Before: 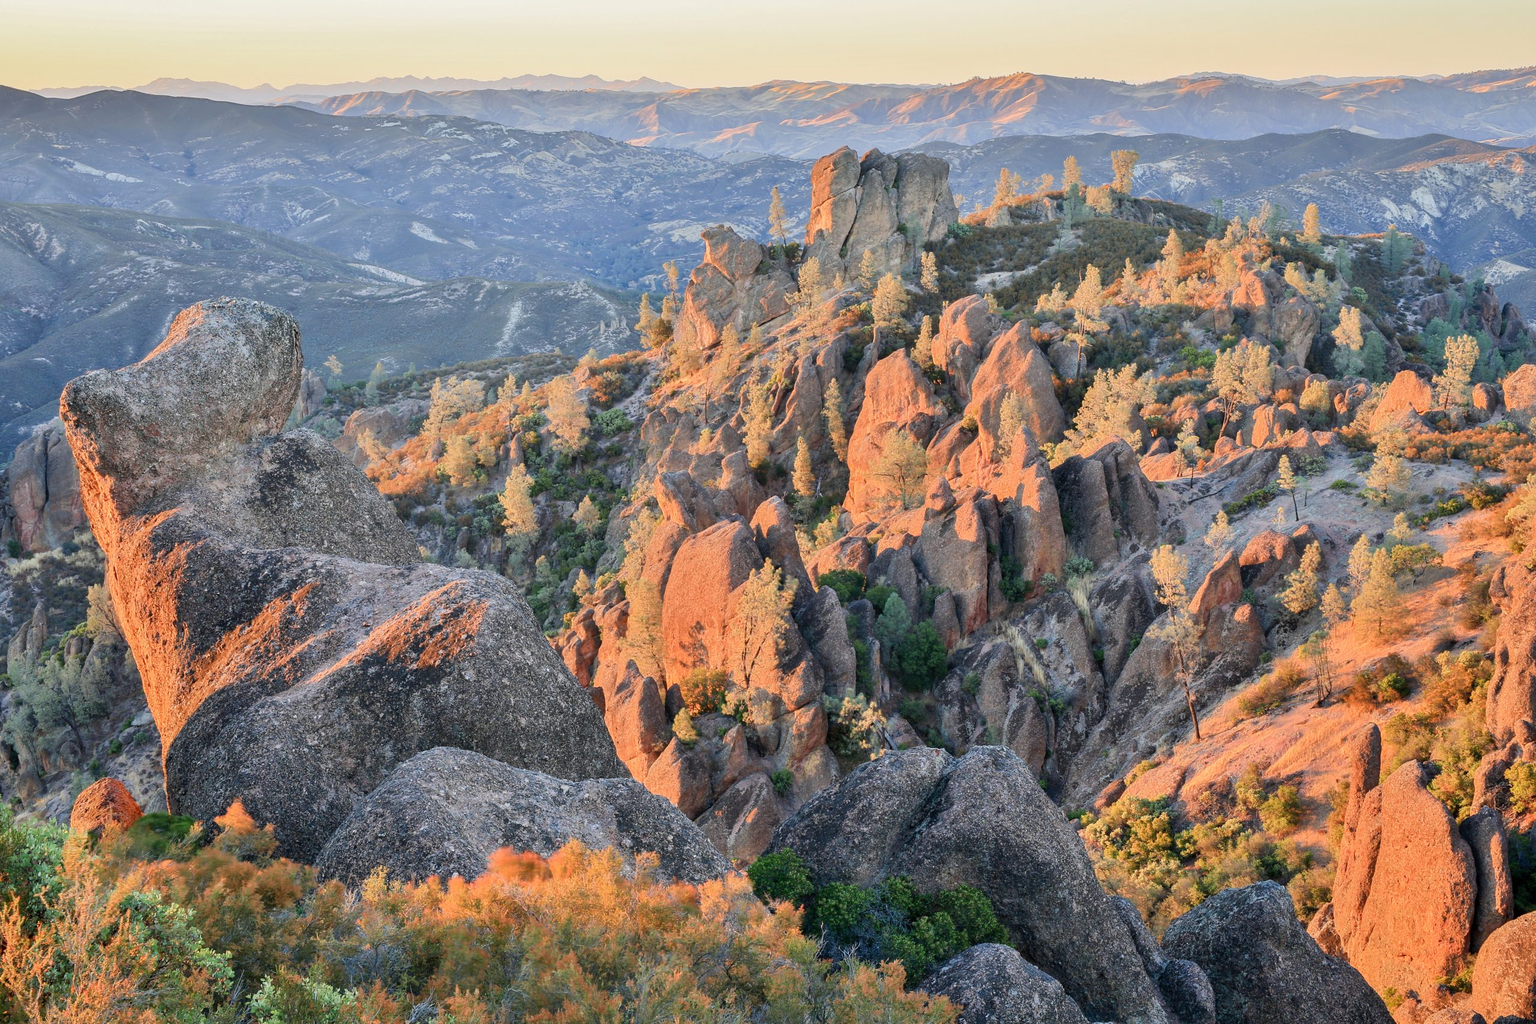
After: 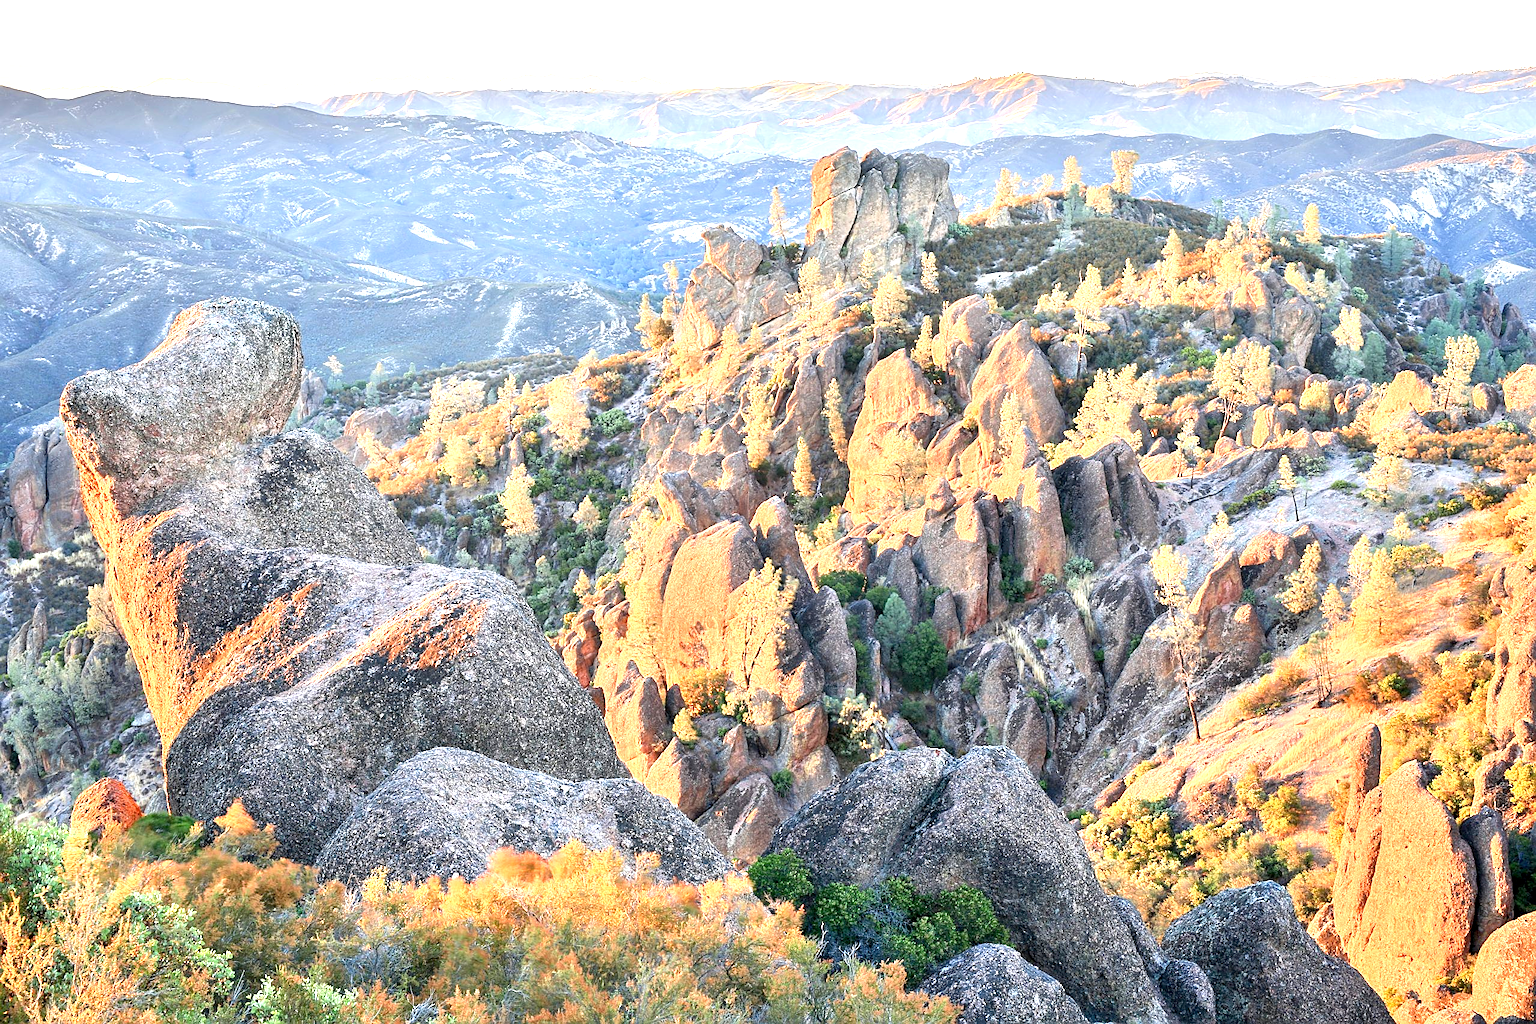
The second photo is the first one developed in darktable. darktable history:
sharpen: on, module defaults
exposure: black level correction 0.001, exposure 1.313 EV, compensate highlight preservation false
